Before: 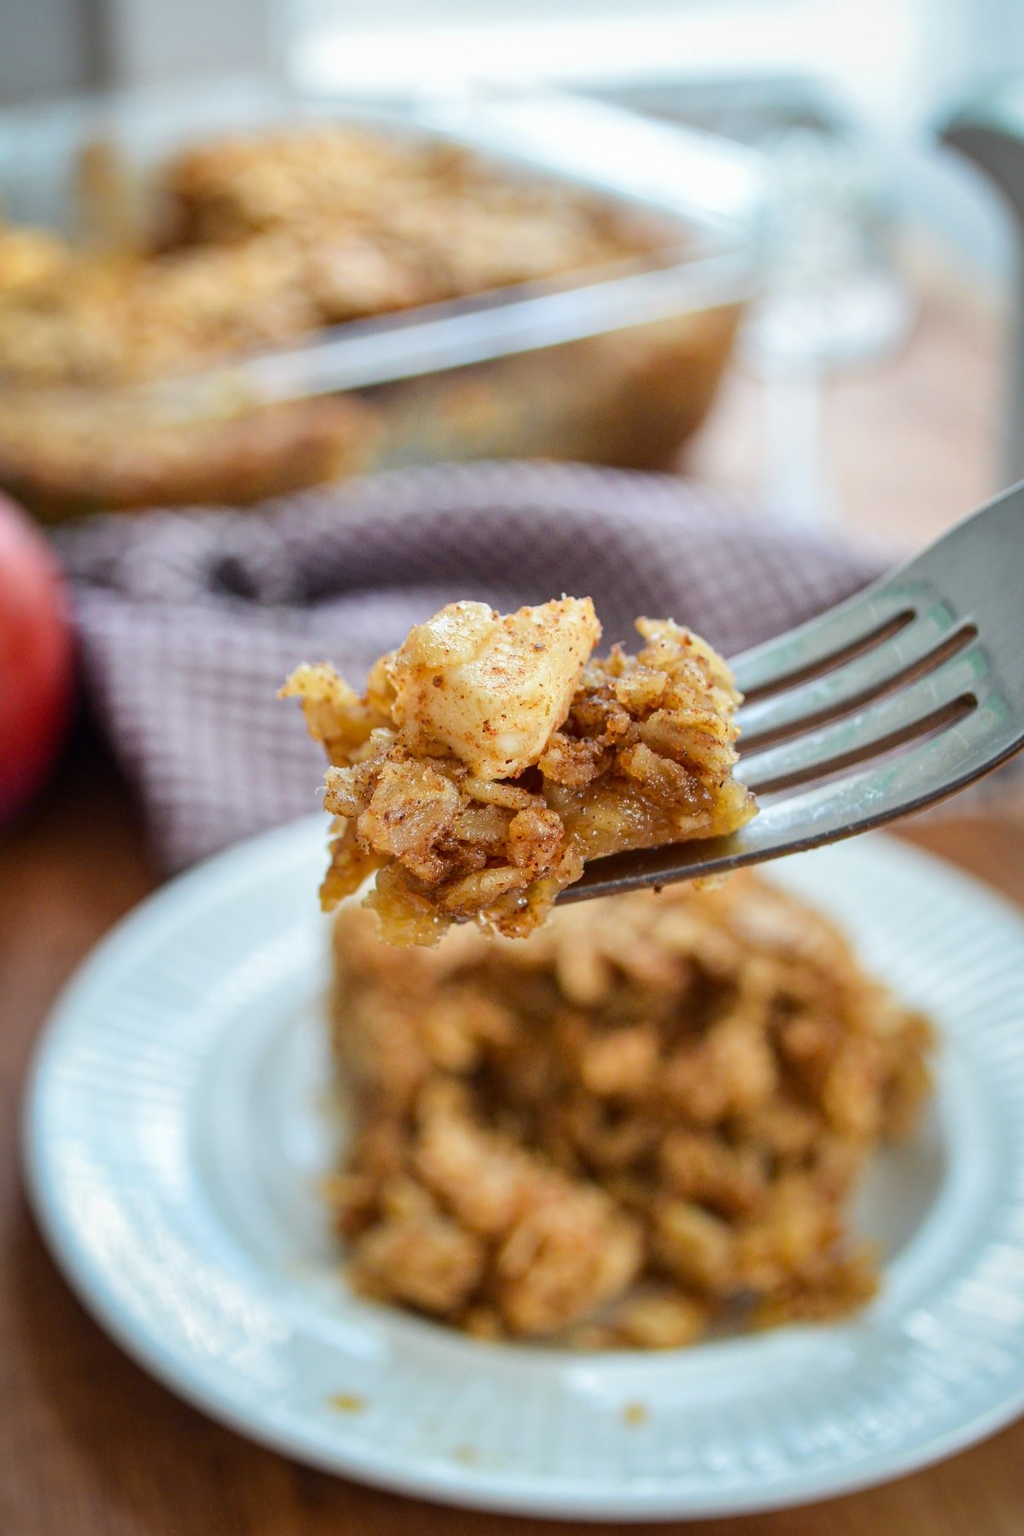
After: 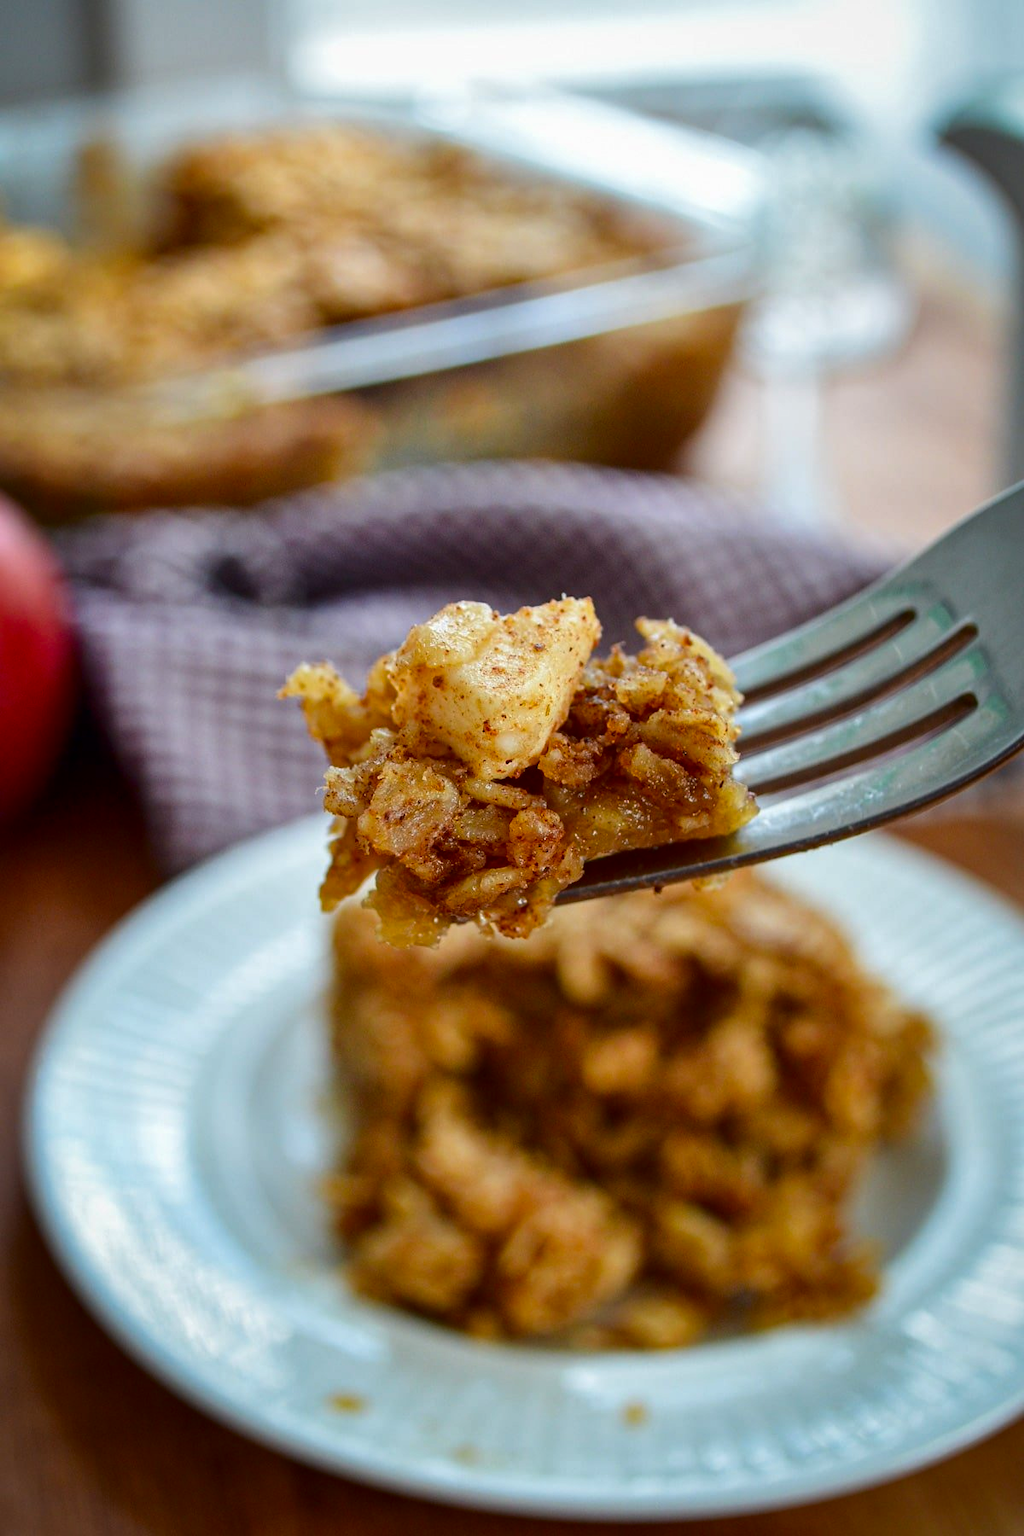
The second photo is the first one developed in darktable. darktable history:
color balance rgb: perceptual saturation grading › global saturation 0.304%, global vibrance 20%
contrast brightness saturation: brightness -0.201, saturation 0.085
